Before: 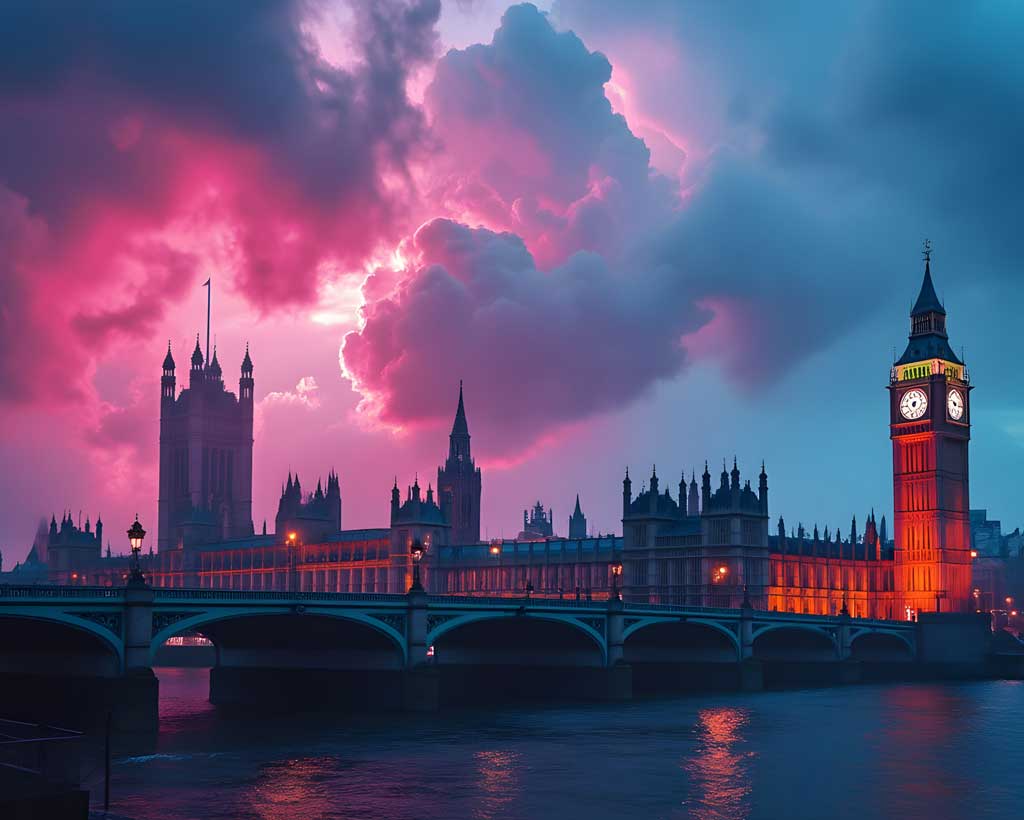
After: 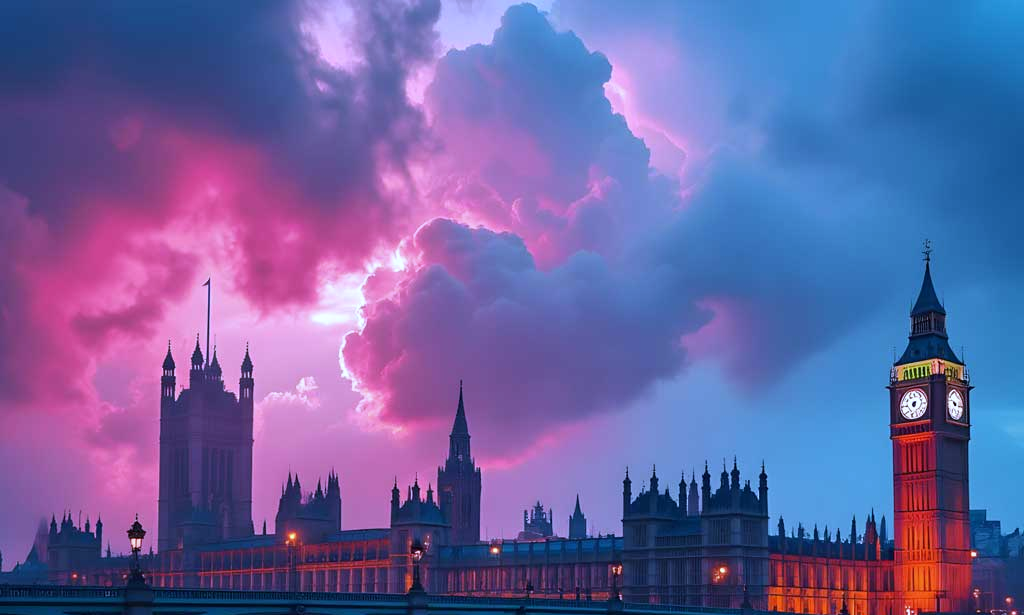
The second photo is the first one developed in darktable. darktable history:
white balance: red 0.948, green 1.02, blue 1.176
crop: bottom 24.988%
